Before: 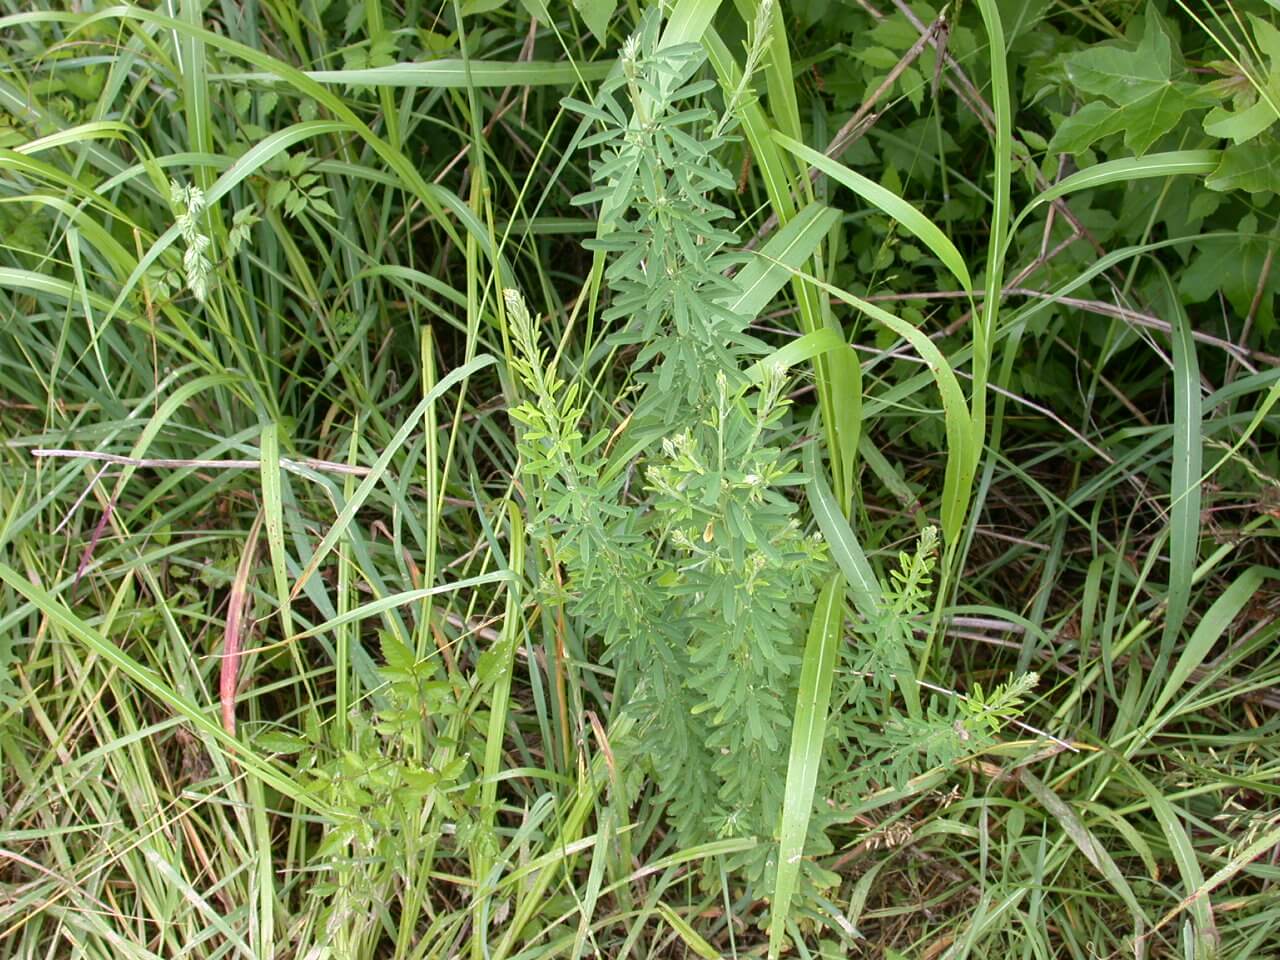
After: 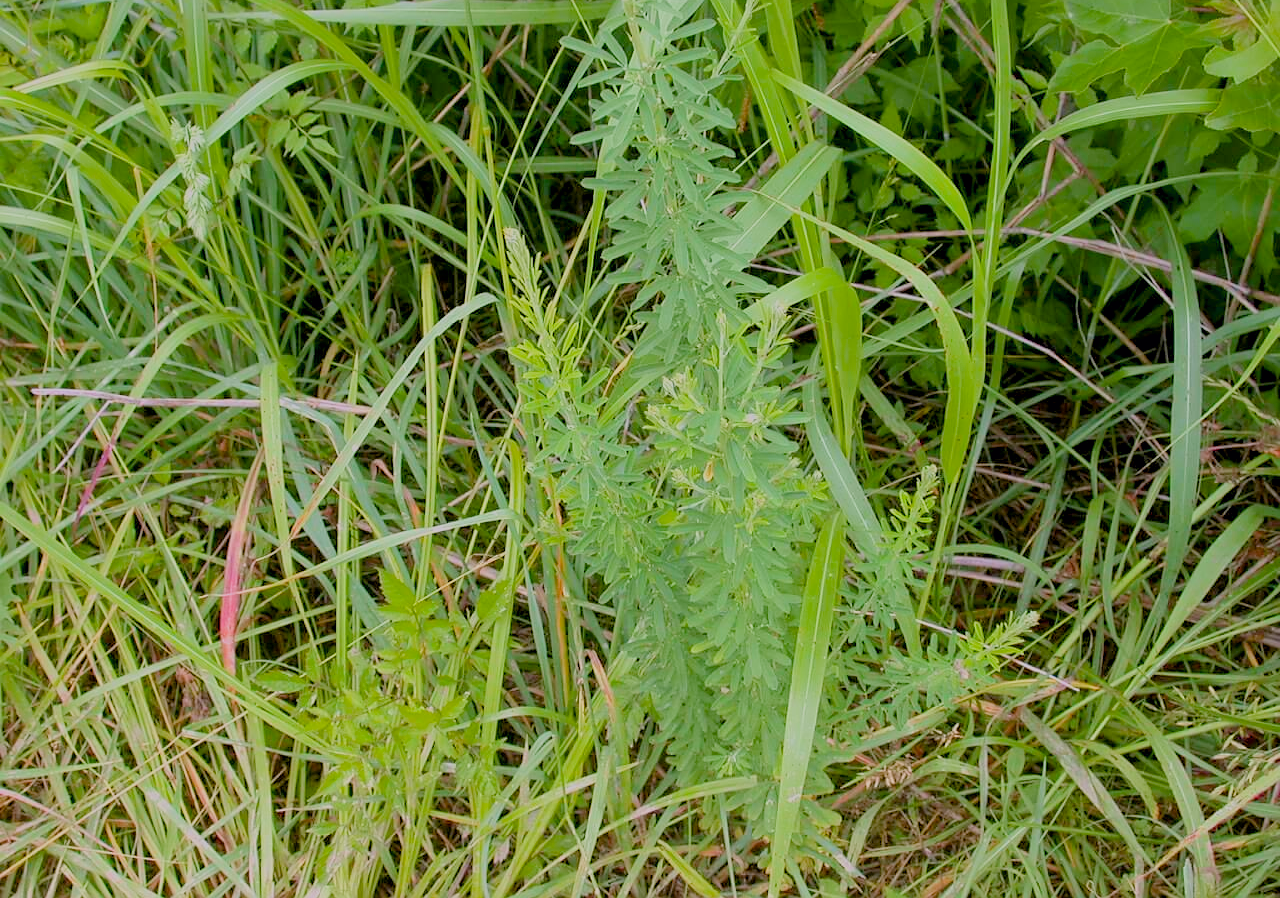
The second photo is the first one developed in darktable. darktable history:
tone equalizer: on, module defaults
color balance rgb: highlights gain › chroma 2.02%, highlights gain › hue 288.62°, global offset › luminance -0.506%, perceptual saturation grading › global saturation 25.489%, contrast -29.521%
crop and rotate: top 6.4%
filmic rgb: black relative exposure -7.65 EV, white relative exposure 4.56 EV, hardness 3.61, color science v6 (2022), iterations of high-quality reconstruction 0
exposure: exposure 0.406 EV, compensate highlight preservation false
sharpen: radius 1.033
